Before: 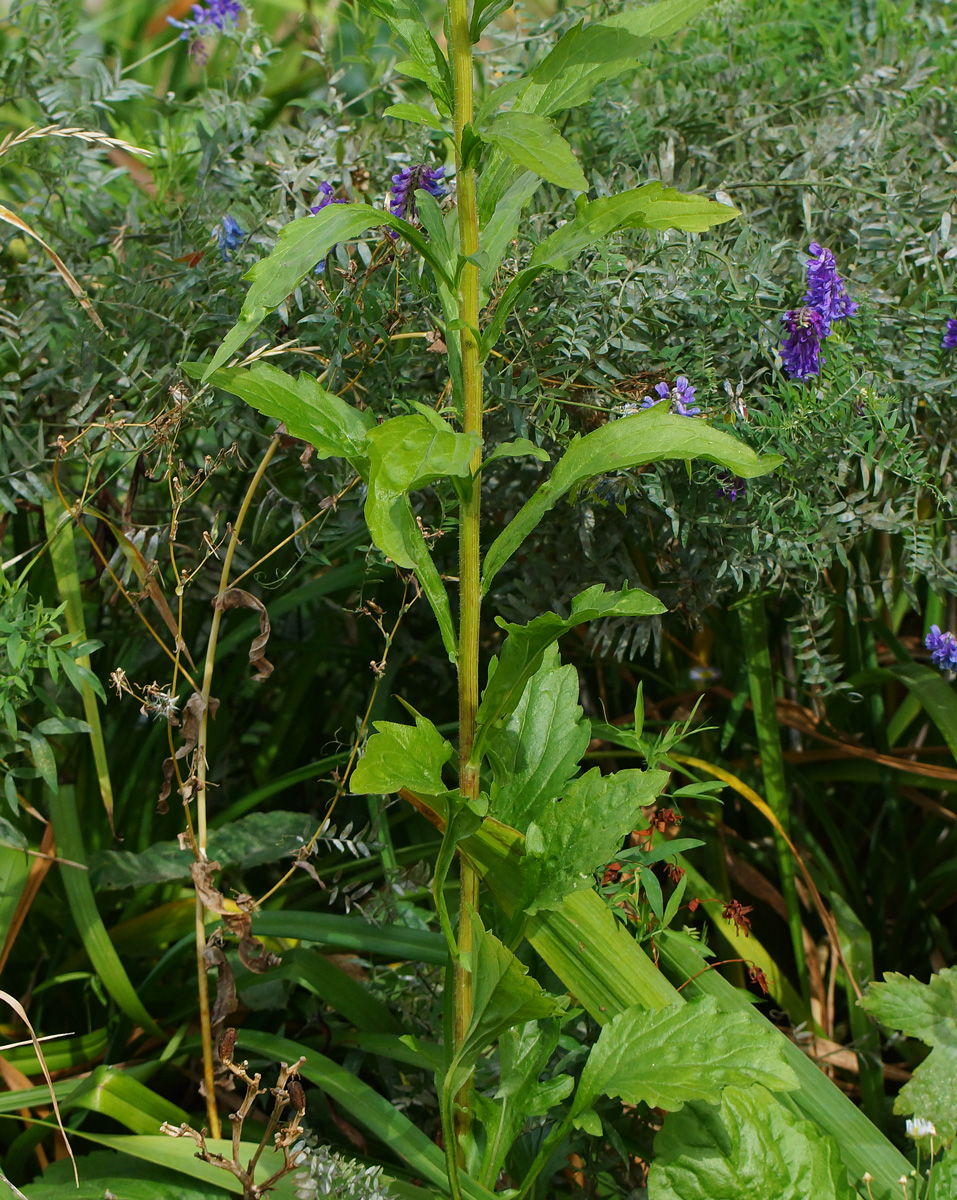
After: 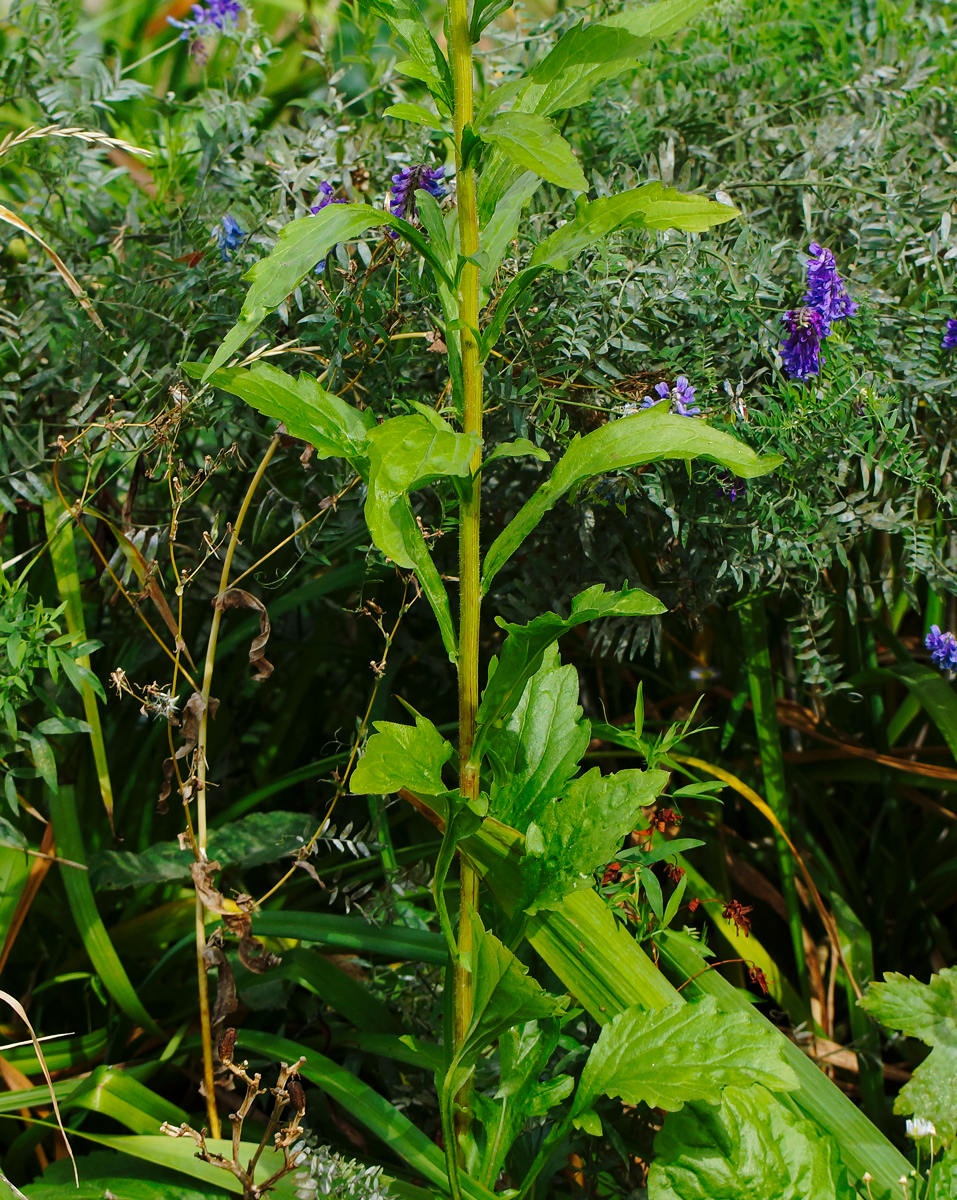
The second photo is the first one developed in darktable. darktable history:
exposure: black level correction 0.001, exposure 0.141 EV, compensate highlight preservation false
tone curve: curves: ch0 [(0, 0) (0.003, 0.002) (0.011, 0.009) (0.025, 0.02) (0.044, 0.034) (0.069, 0.046) (0.1, 0.062) (0.136, 0.083) (0.177, 0.119) (0.224, 0.162) (0.277, 0.216) (0.335, 0.282) (0.399, 0.365) (0.468, 0.457) (0.543, 0.541) (0.623, 0.624) (0.709, 0.713) (0.801, 0.797) (0.898, 0.889) (1, 1)], preserve colors none
